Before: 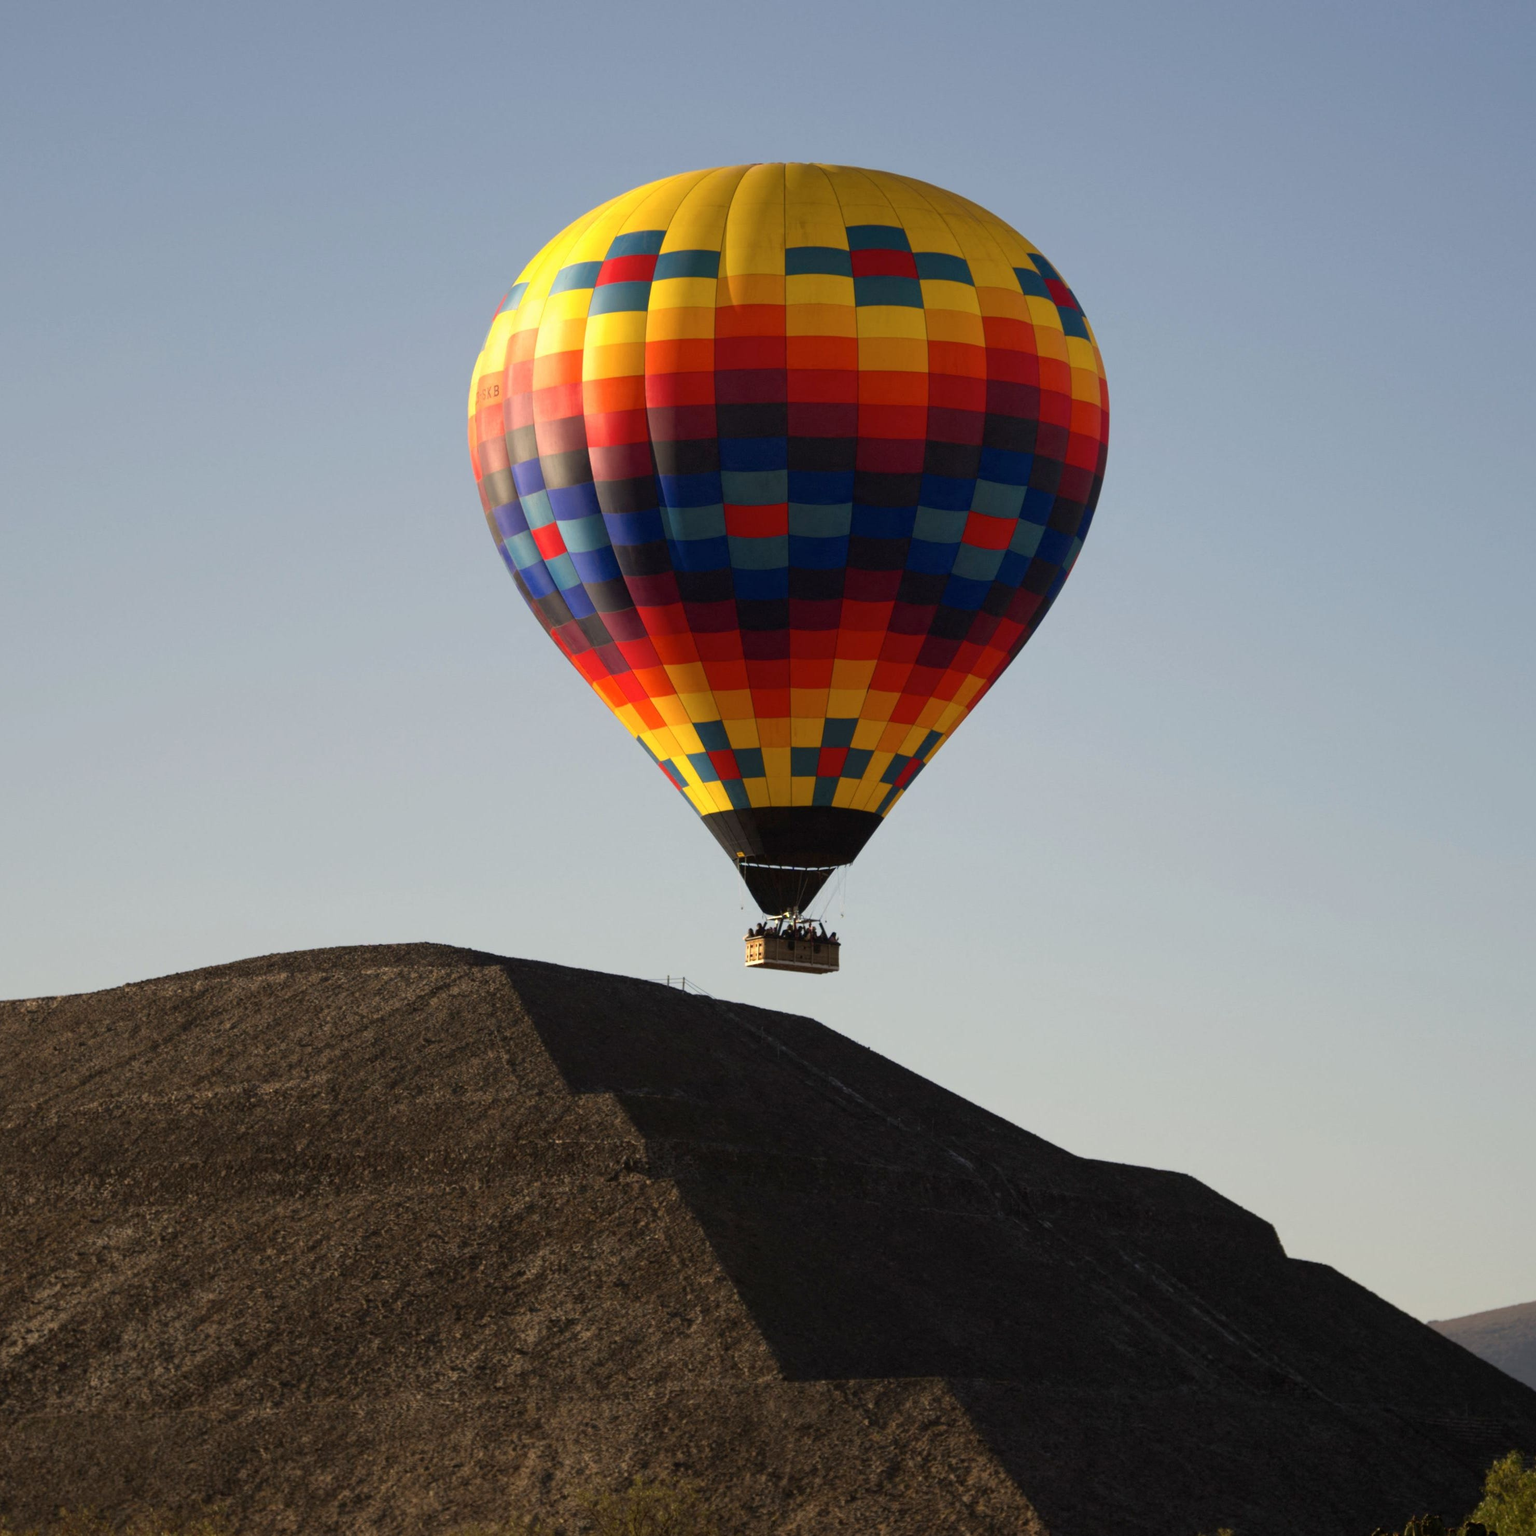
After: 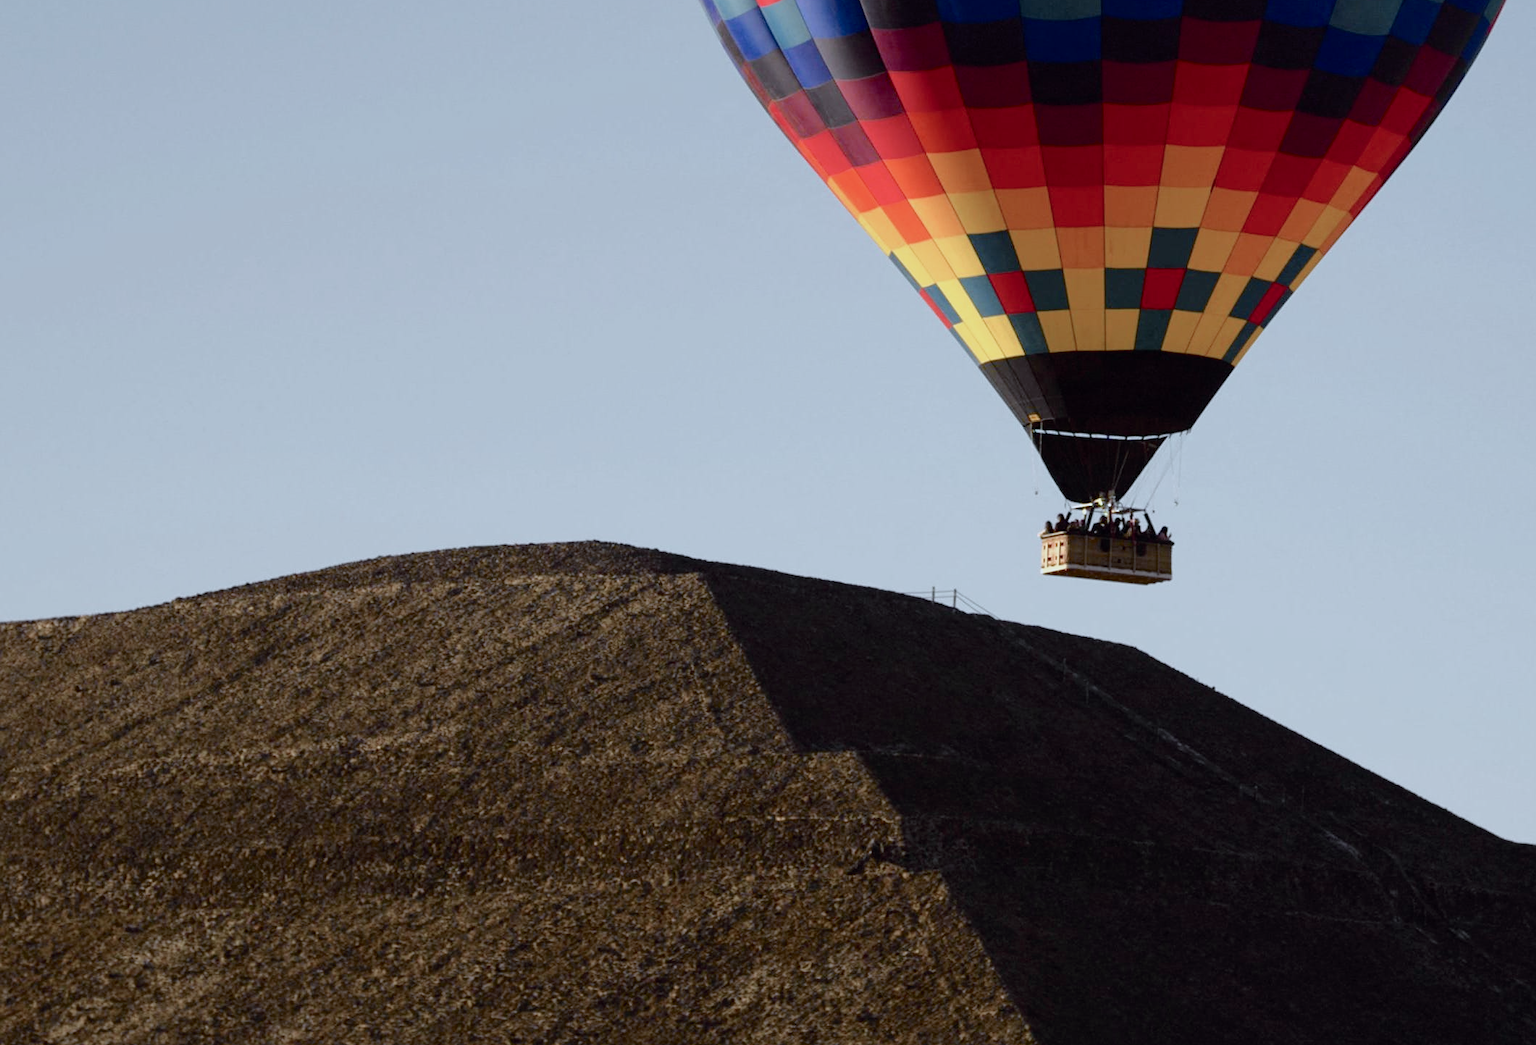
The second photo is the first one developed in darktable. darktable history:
filmic rgb: middle gray luminance 18.29%, black relative exposure -10.44 EV, white relative exposure 3.4 EV, target black luminance 0%, hardness 6.02, latitude 98.91%, contrast 0.84, shadows ↔ highlights balance 0.44%, add noise in highlights 0.002, preserve chrominance no, color science v3 (2019), use custom middle-gray values true, contrast in highlights soft
color correction: highlights a* -3.97, highlights b* -10.98
tone curve: curves: ch0 [(0, 0) (0.105, 0.08) (0.195, 0.18) (0.283, 0.288) (0.384, 0.419) (0.485, 0.531) (0.638, 0.69) (0.795, 0.879) (1, 0.977)]; ch1 [(0, 0) (0.161, 0.092) (0.35, 0.33) (0.379, 0.401) (0.456, 0.469) (0.498, 0.503) (0.531, 0.537) (0.596, 0.621) (0.635, 0.655) (1, 1)]; ch2 [(0, 0) (0.371, 0.362) (0.437, 0.437) (0.483, 0.484) (0.53, 0.515) (0.56, 0.58) (0.622, 0.606) (1, 1)], color space Lab, independent channels, preserve colors none
sharpen: amount 0.218
crop: top 36.17%, right 28.38%, bottom 15.039%
